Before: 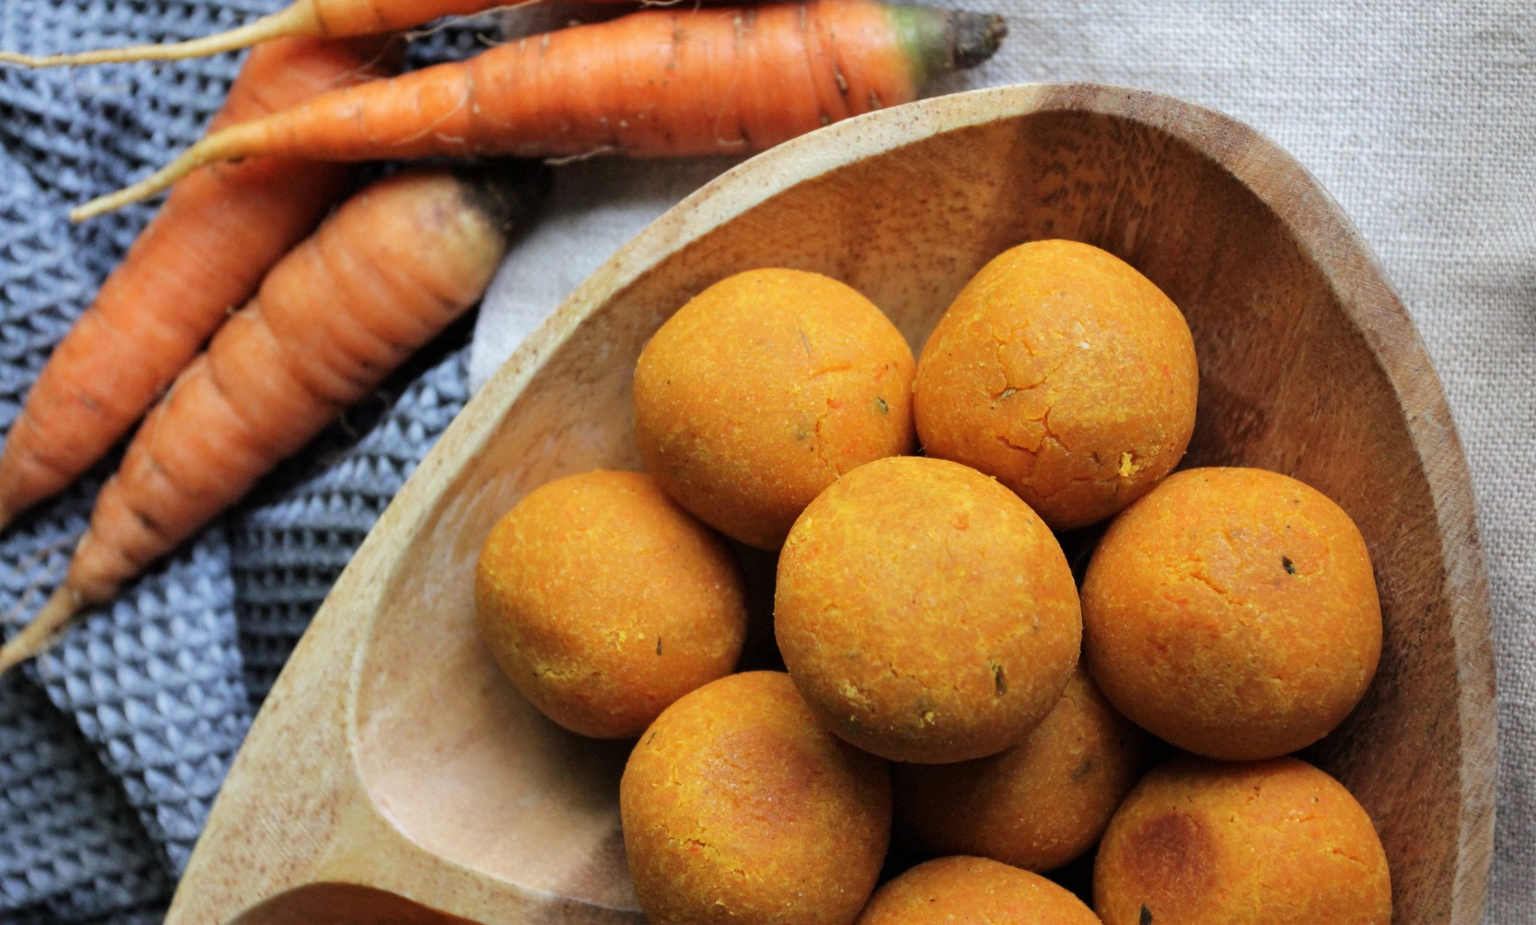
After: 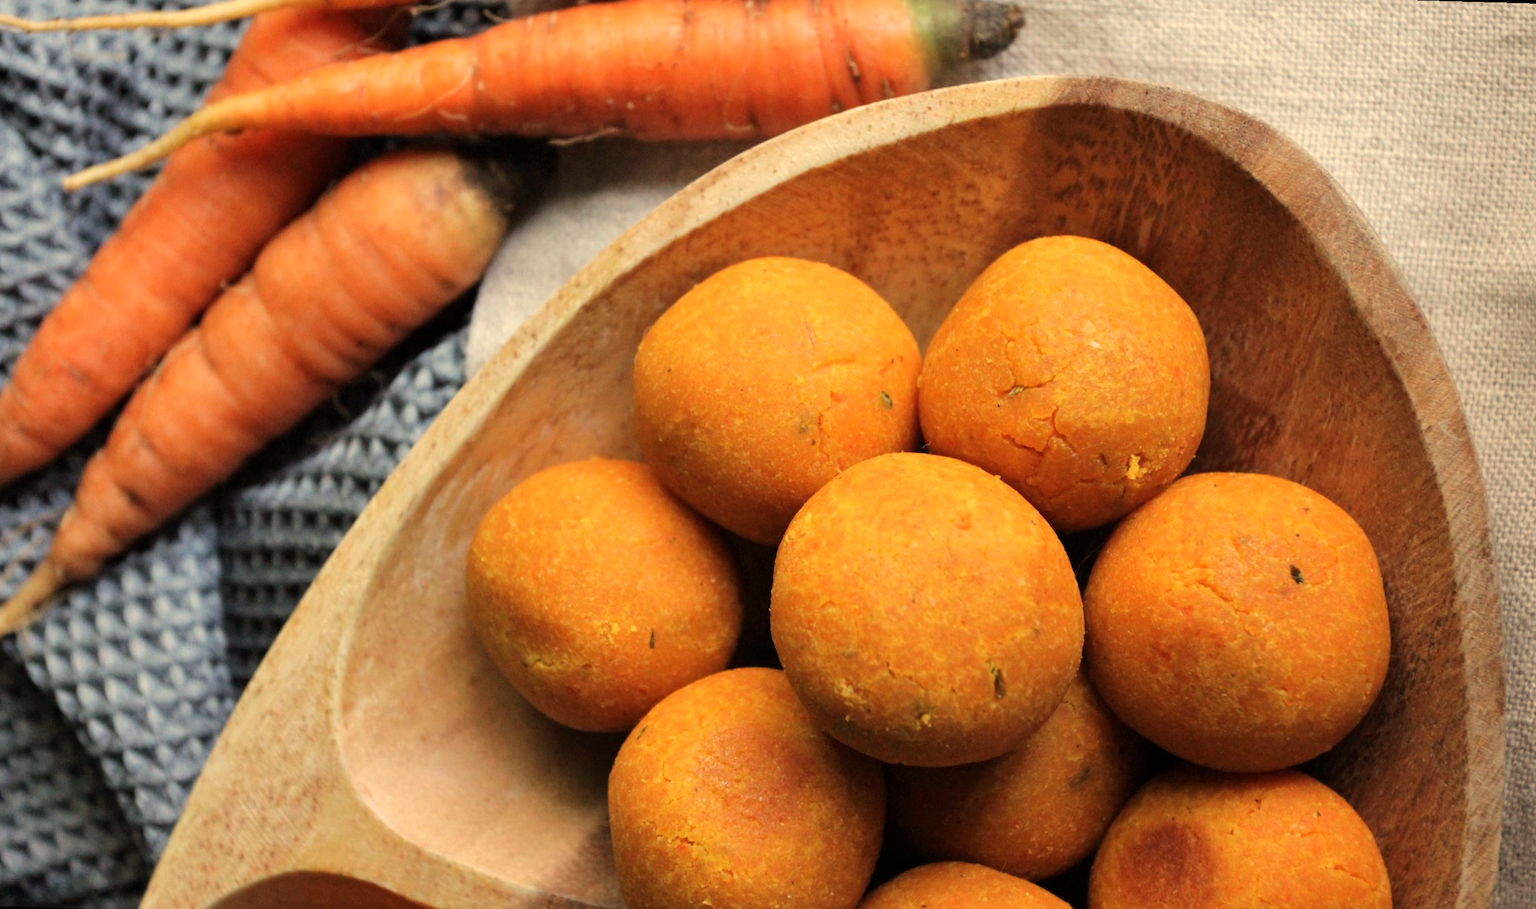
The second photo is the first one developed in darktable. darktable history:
white balance: red 1.138, green 0.996, blue 0.812
rotate and perspective: rotation 1.57°, crop left 0.018, crop right 0.982, crop top 0.039, crop bottom 0.961
